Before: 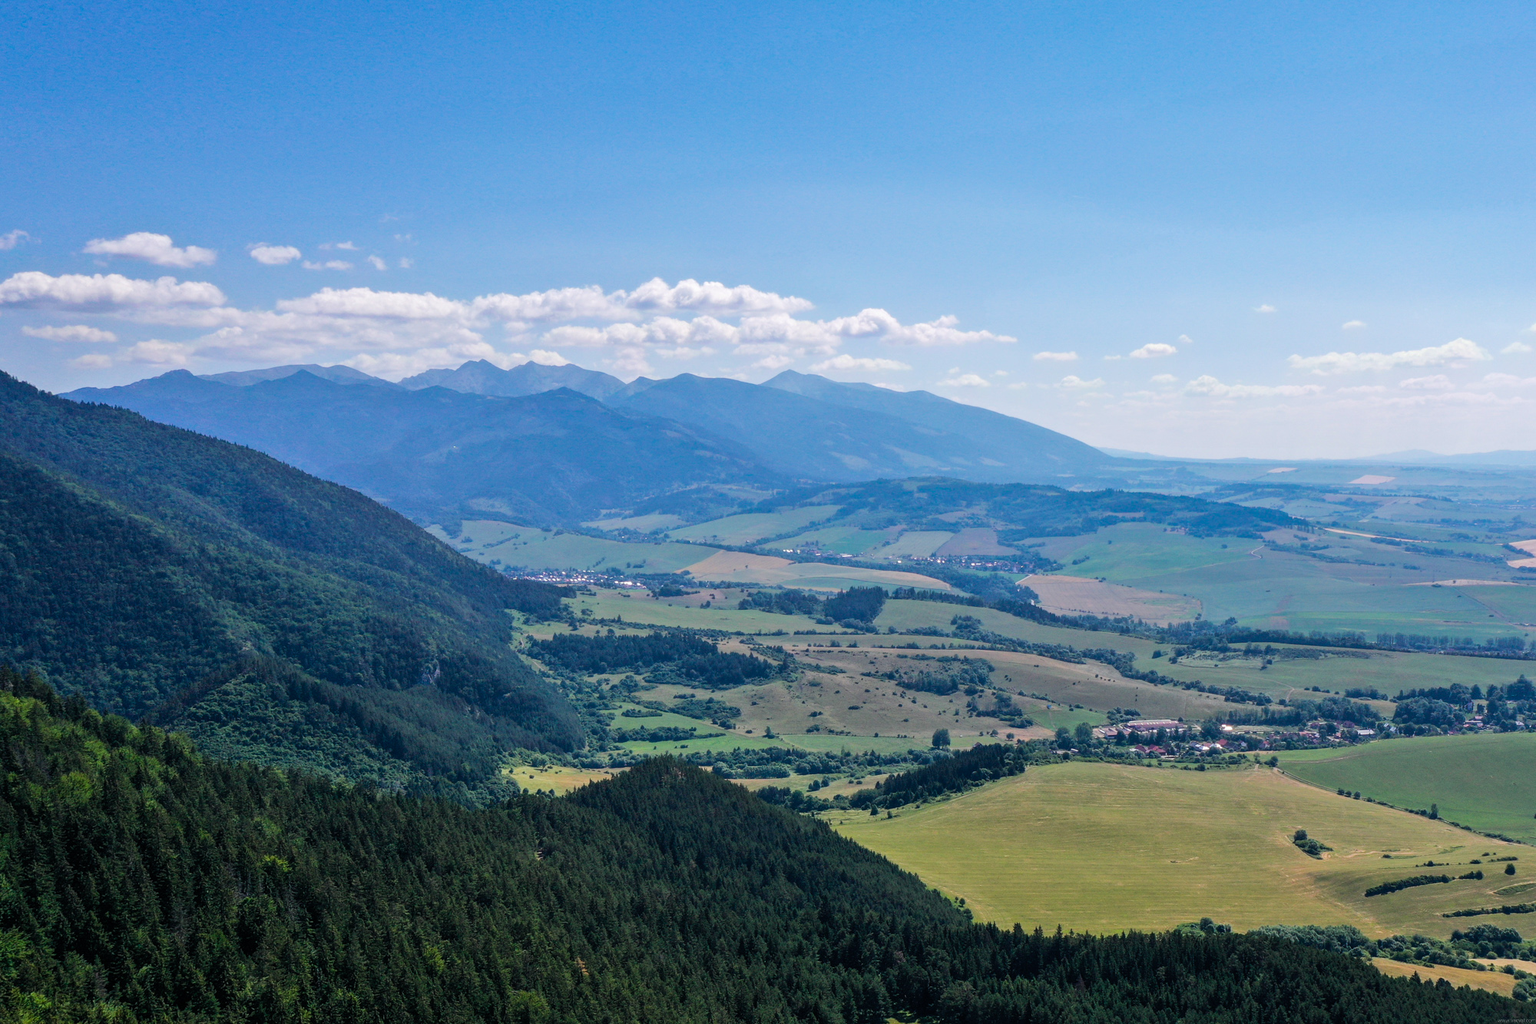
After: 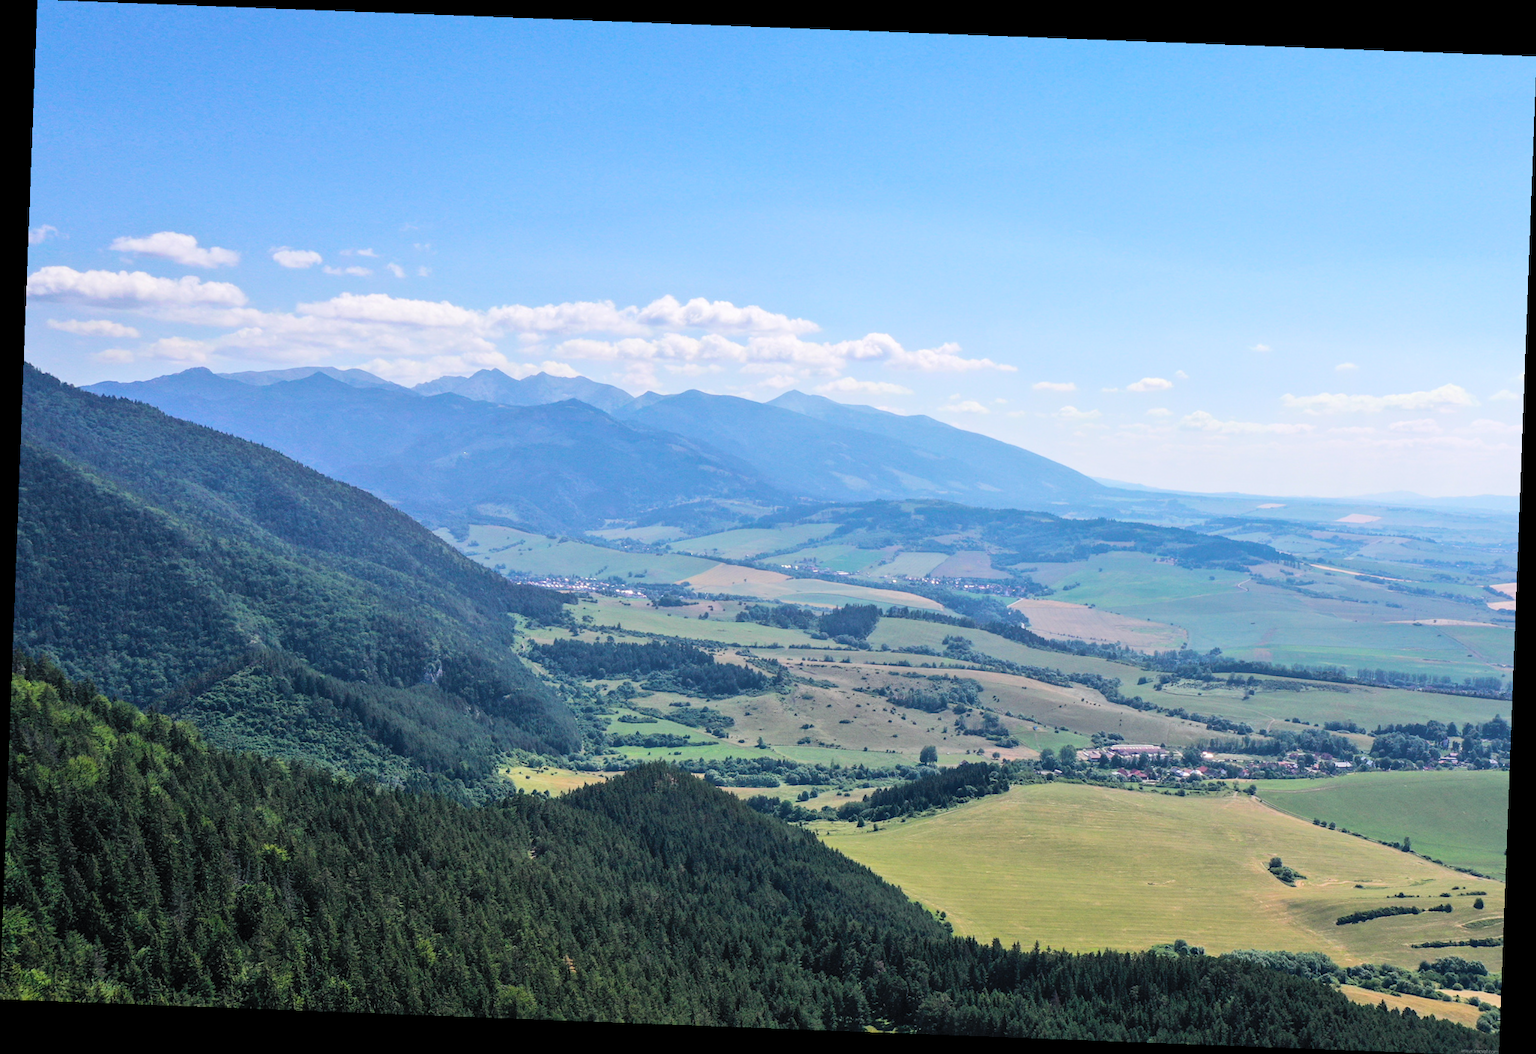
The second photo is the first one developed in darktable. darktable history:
contrast brightness saturation: contrast 0.14, brightness 0.21
rotate and perspective: rotation 2.17°, automatic cropping off
